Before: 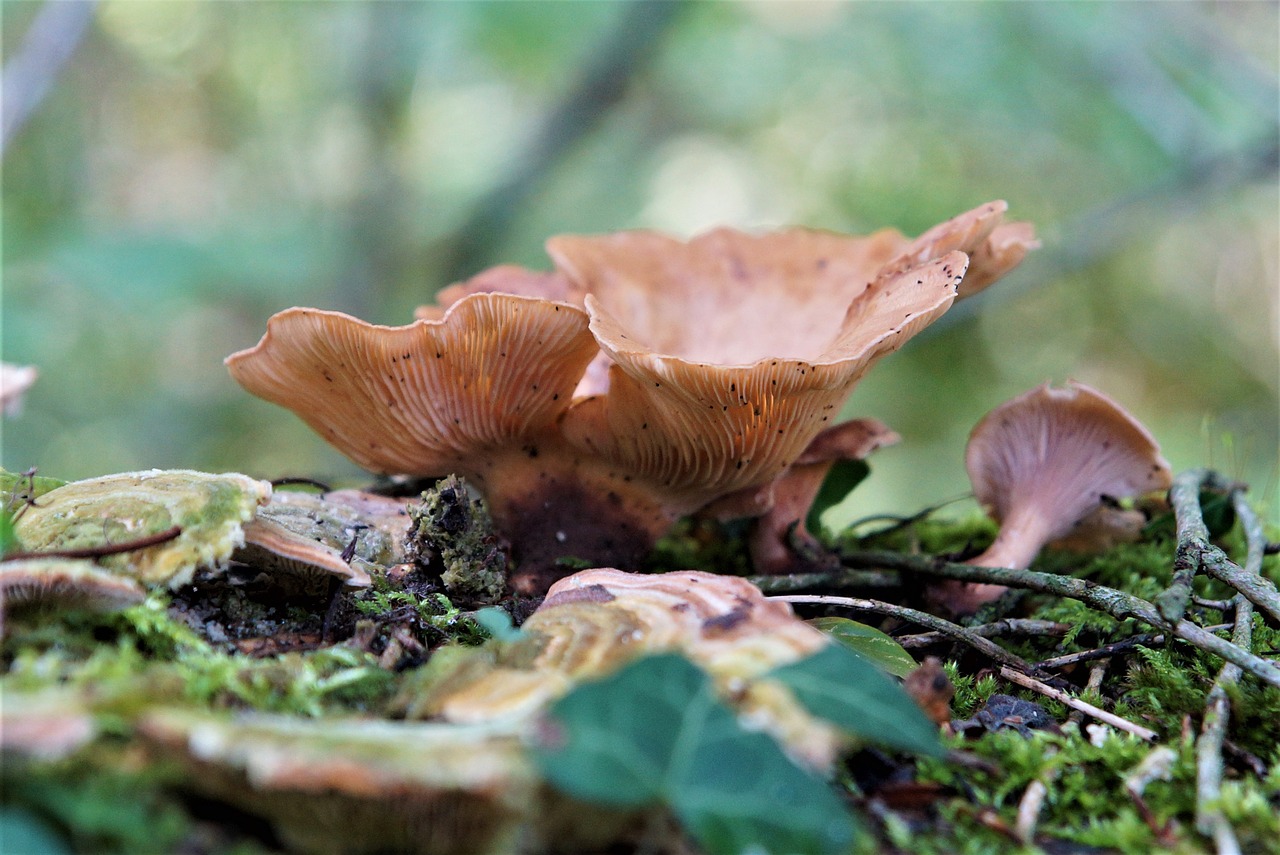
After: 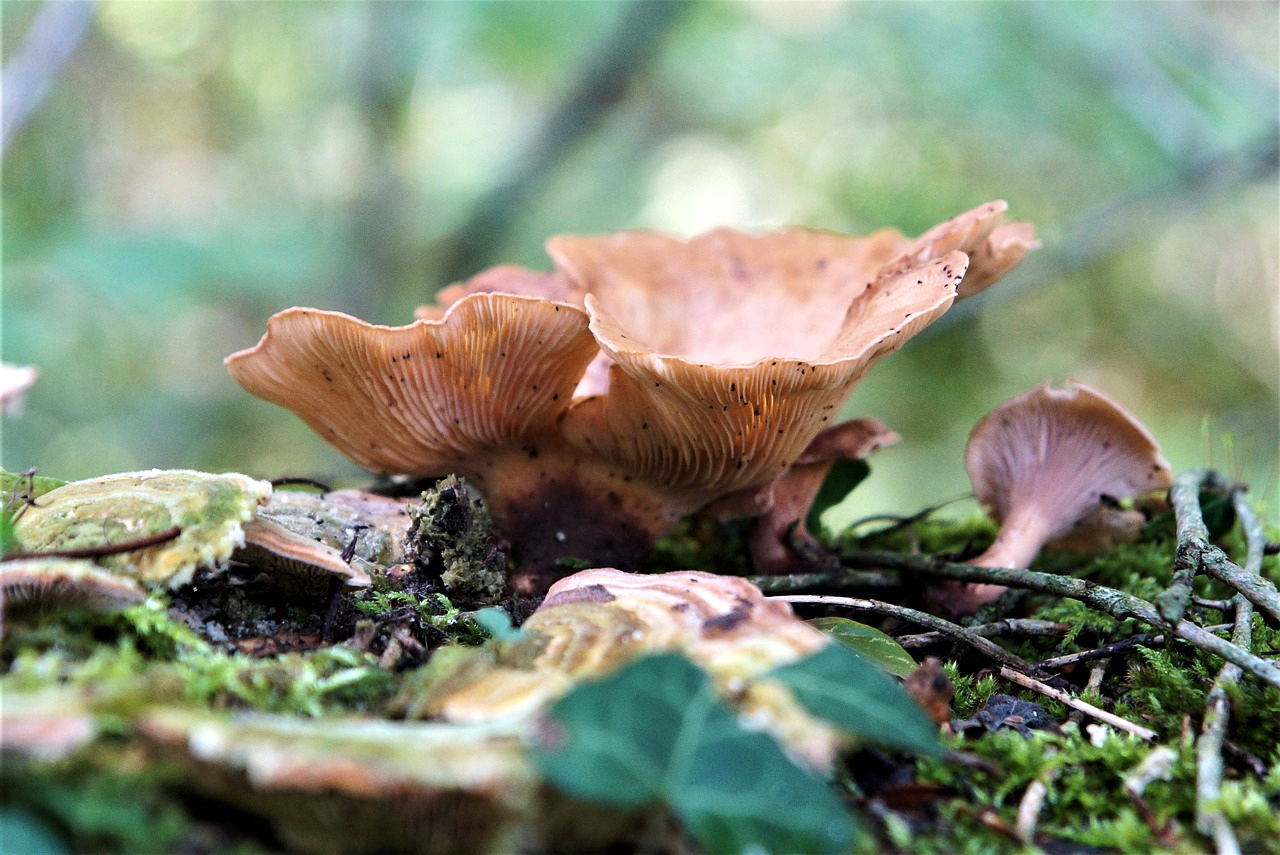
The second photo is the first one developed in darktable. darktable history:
tone equalizer: -8 EV -0.419 EV, -7 EV -0.427 EV, -6 EV -0.365 EV, -5 EV -0.191 EV, -3 EV 0.23 EV, -2 EV 0.336 EV, -1 EV 0.405 EV, +0 EV 0.387 EV, edges refinement/feathering 500, mask exposure compensation -1.57 EV, preserve details no
